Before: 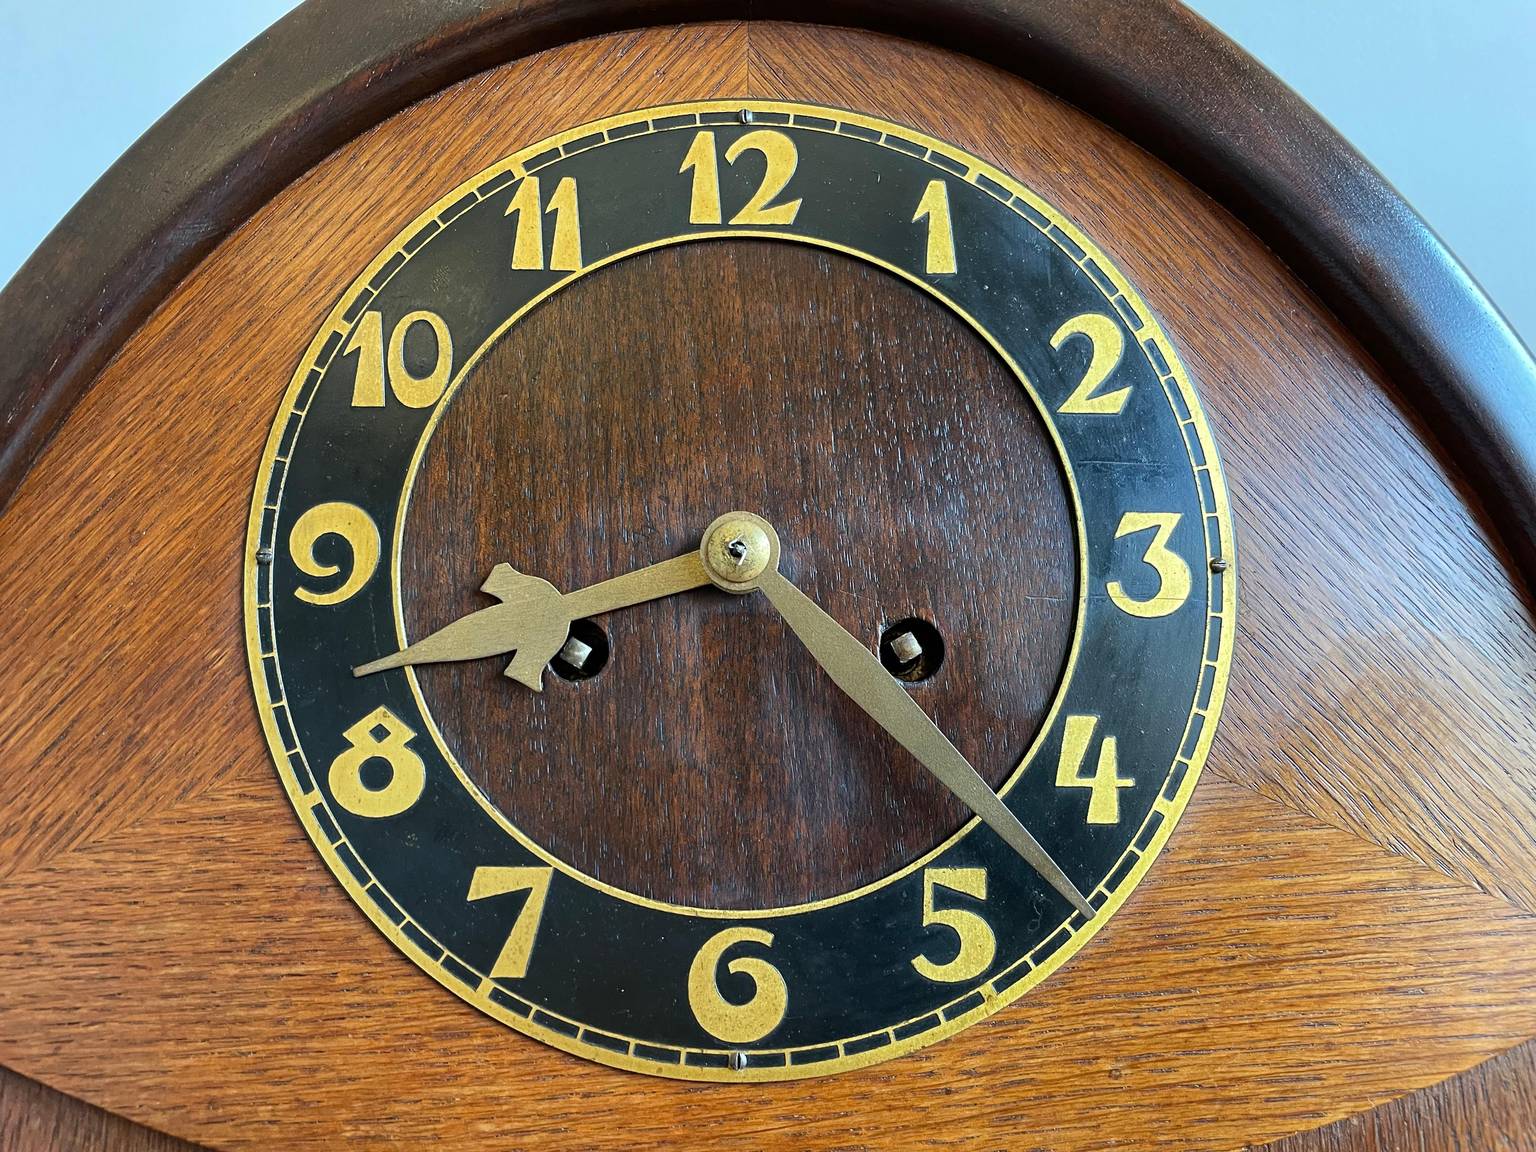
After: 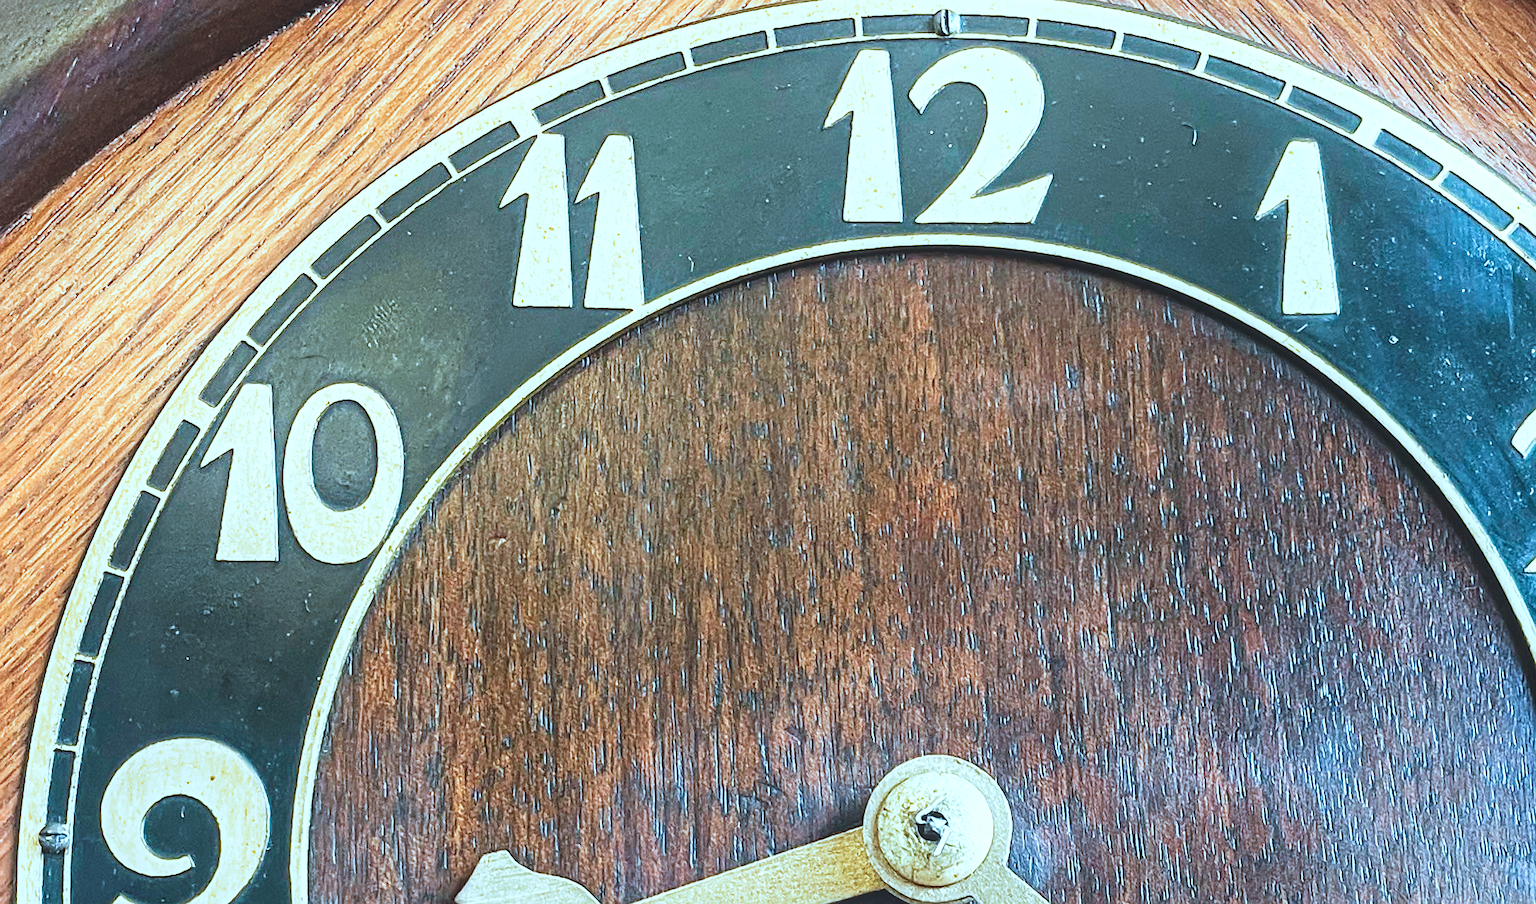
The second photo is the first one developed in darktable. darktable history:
velvia: on, module defaults
local contrast: on, module defaults
shadows and highlights: shadows -23.08, highlights 46.15, soften with gaussian
sharpen: radius 1.864, amount 0.398, threshold 1.271
color correction: highlights a* -9.73, highlights b* -21.22
crop: left 15.306%, top 9.065%, right 30.789%, bottom 48.638%
filmic rgb: middle gray luminance 10%, black relative exposure -8.61 EV, white relative exposure 3.3 EV, threshold 6 EV, target black luminance 0%, hardness 5.2, latitude 44.69%, contrast 1.302, highlights saturation mix 5%, shadows ↔ highlights balance 24.64%, add noise in highlights 0, preserve chrominance no, color science v3 (2019), use custom middle-gray values true, iterations of high-quality reconstruction 0, contrast in highlights soft, enable highlight reconstruction true
exposure: black level correction -0.023, exposure -0.039 EV, compensate highlight preservation false
